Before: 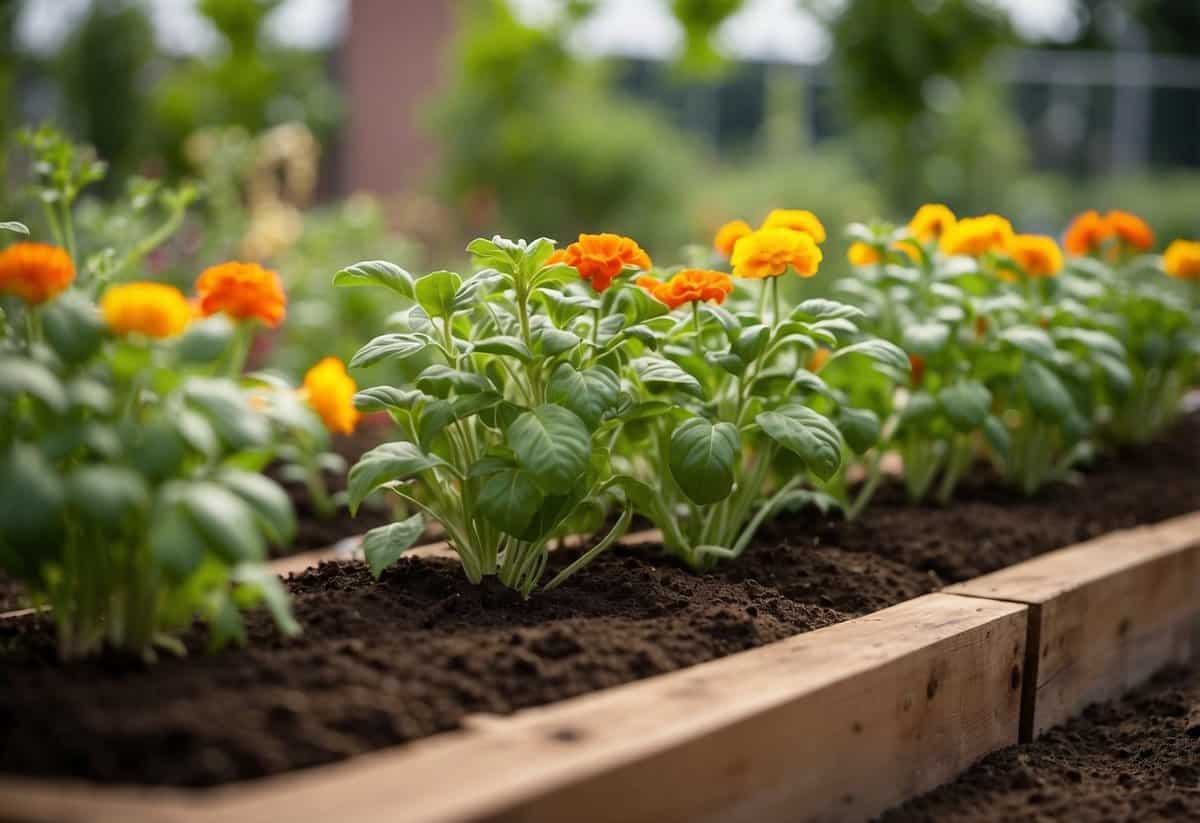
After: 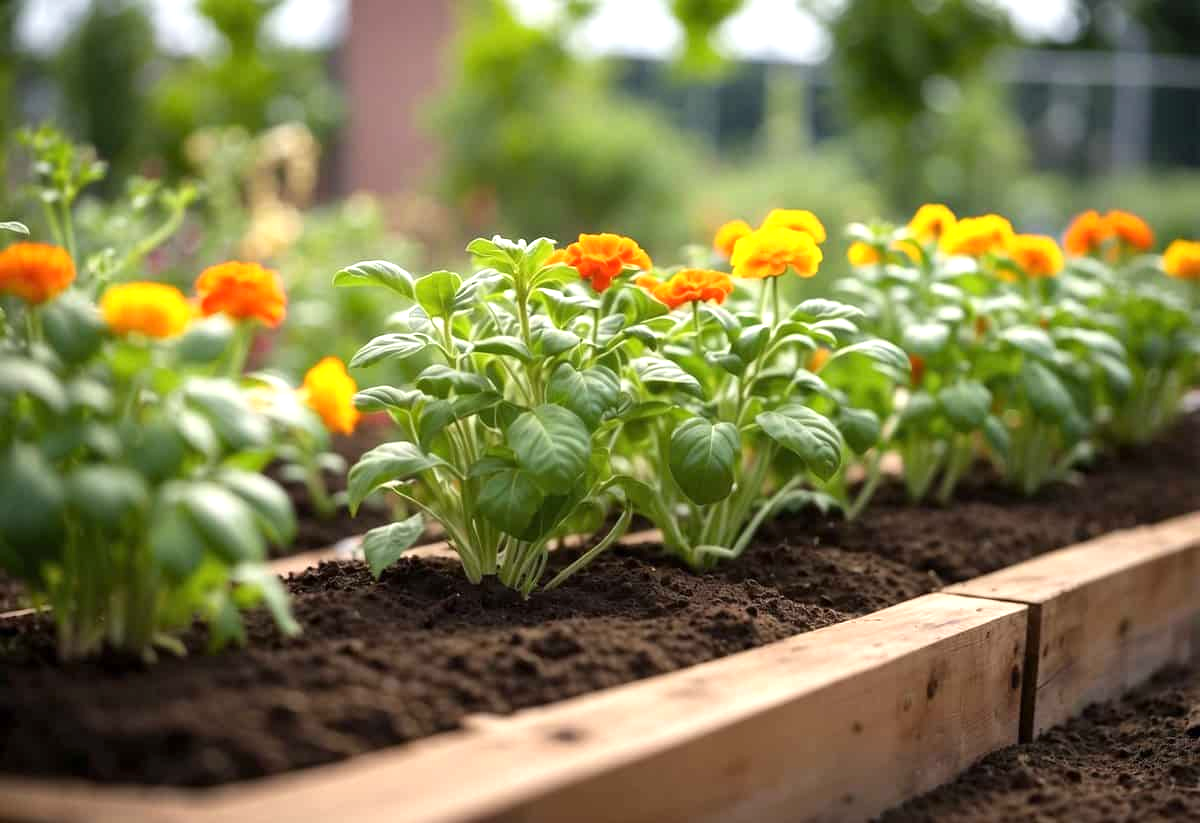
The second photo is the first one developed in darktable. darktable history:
exposure: exposure 0.646 EV, compensate highlight preservation false
